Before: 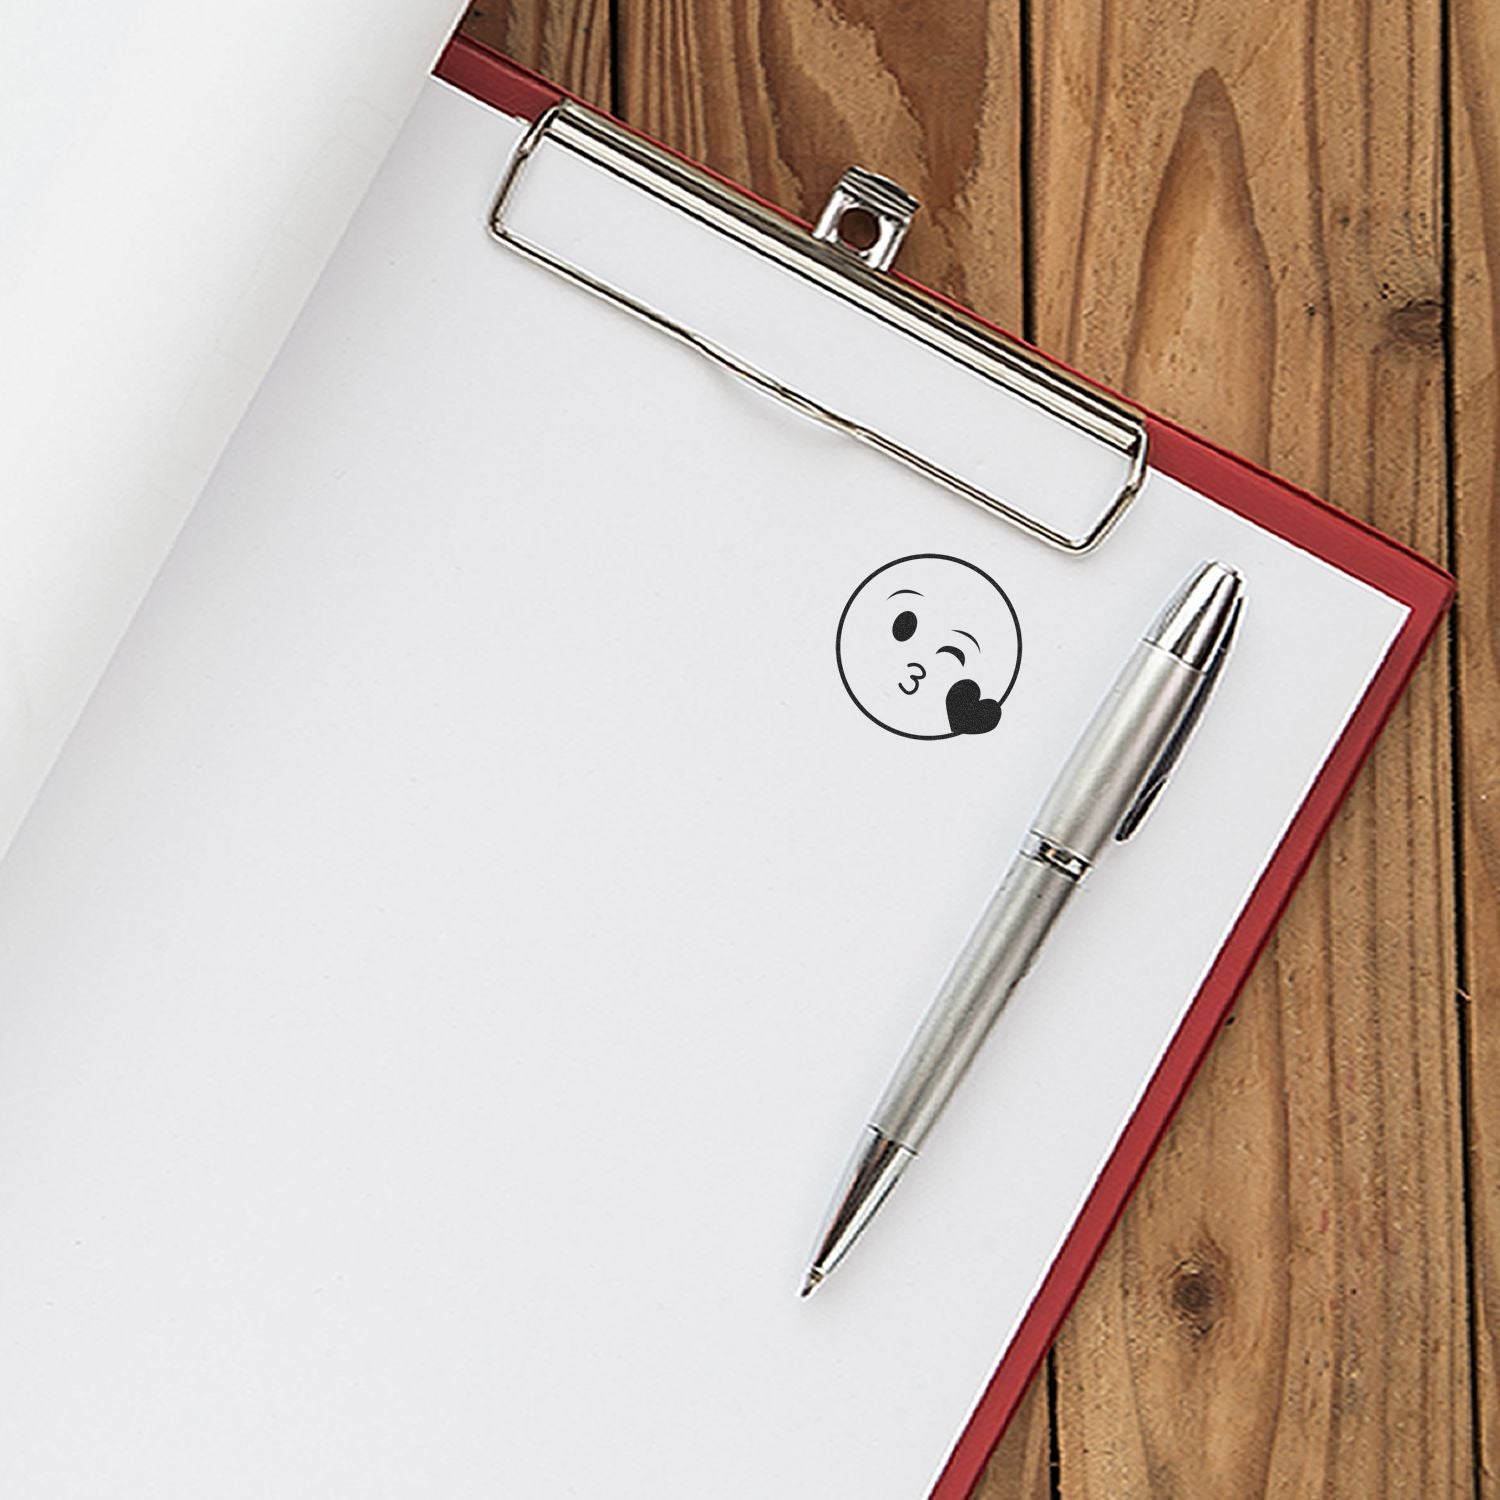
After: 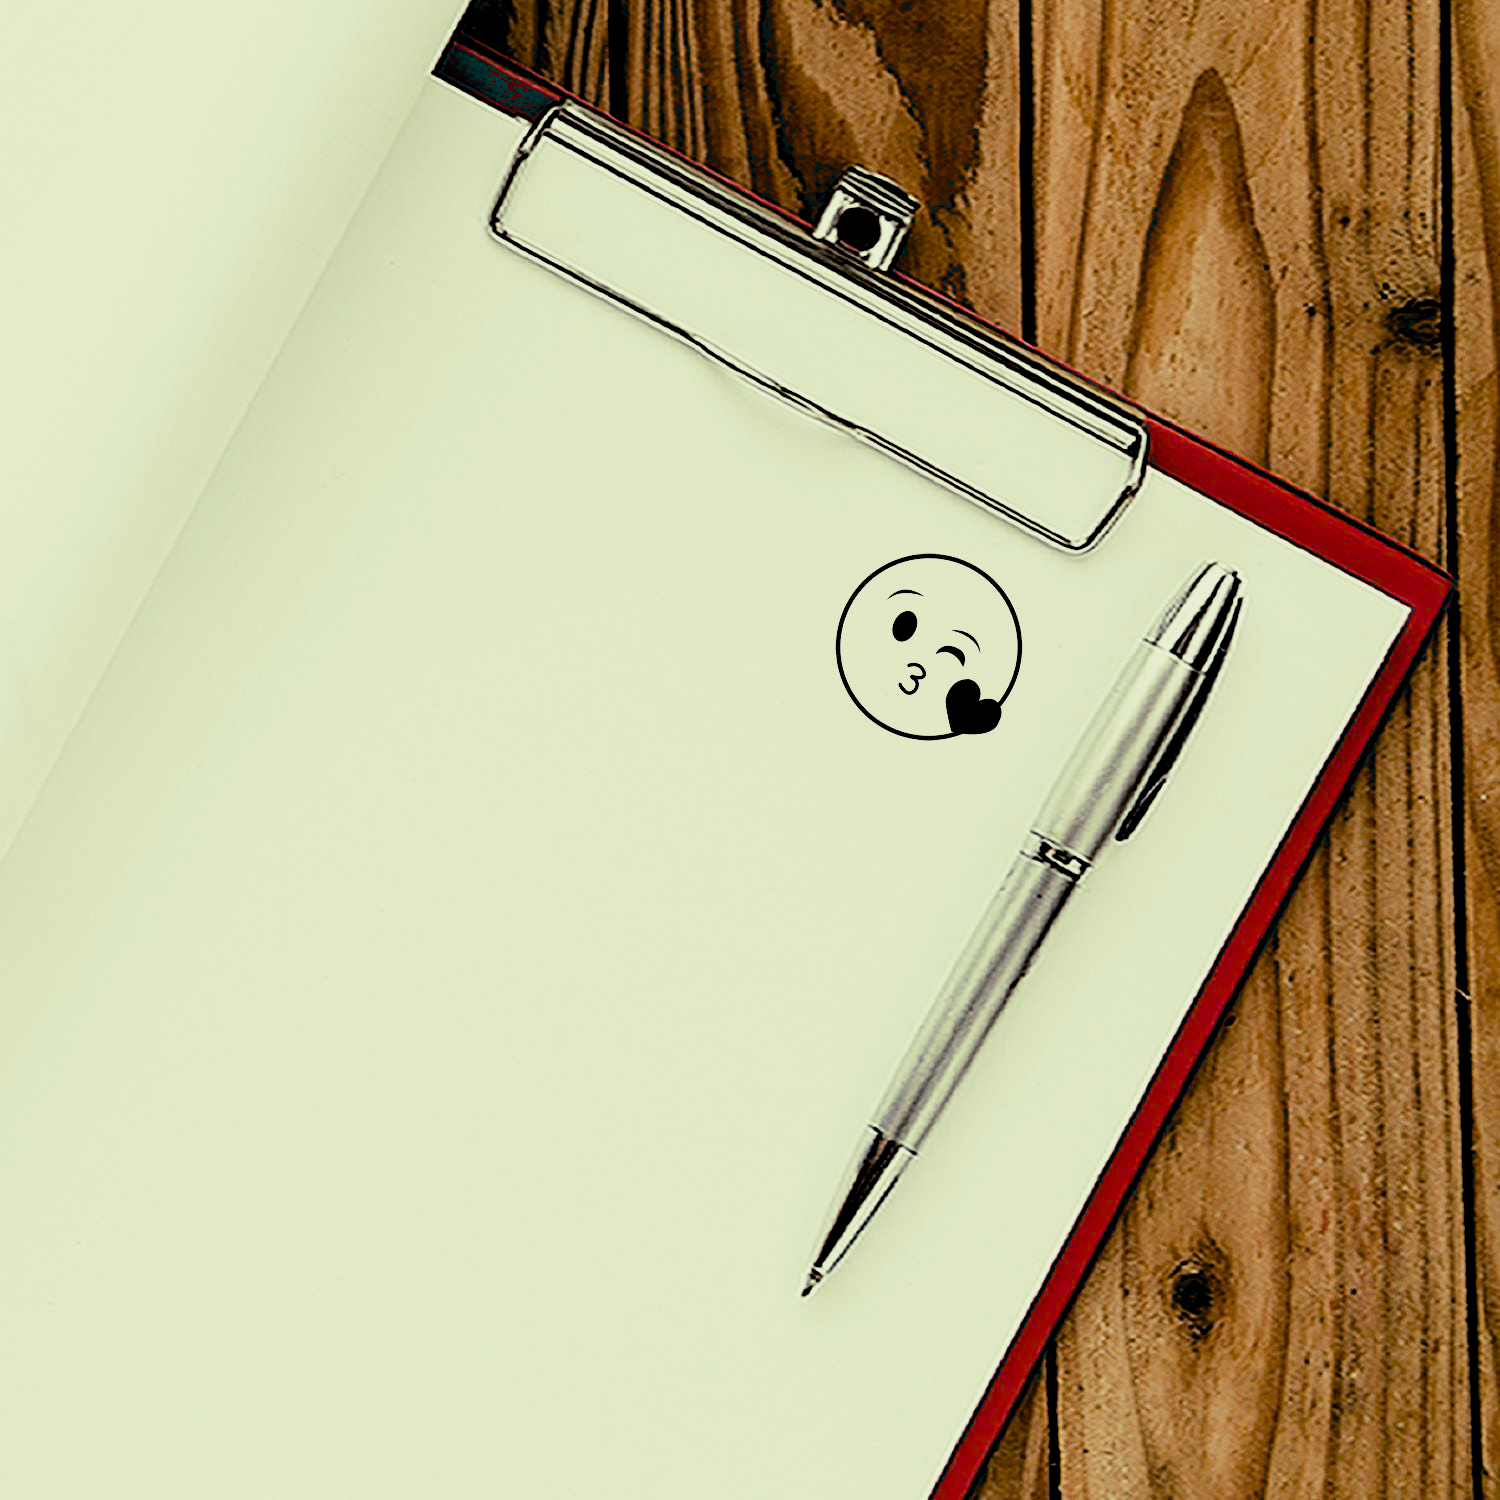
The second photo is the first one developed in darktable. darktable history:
rotate and perspective: automatic cropping original format, crop left 0, crop top 0
split-toning: shadows › hue 290.82°, shadows › saturation 0.34, highlights › saturation 0.38, balance 0, compress 50%
exposure: black level correction 0.056, compensate highlight preservation false
filmic rgb: black relative exposure -5 EV, hardness 2.88, contrast 1.3, highlights saturation mix -30%
